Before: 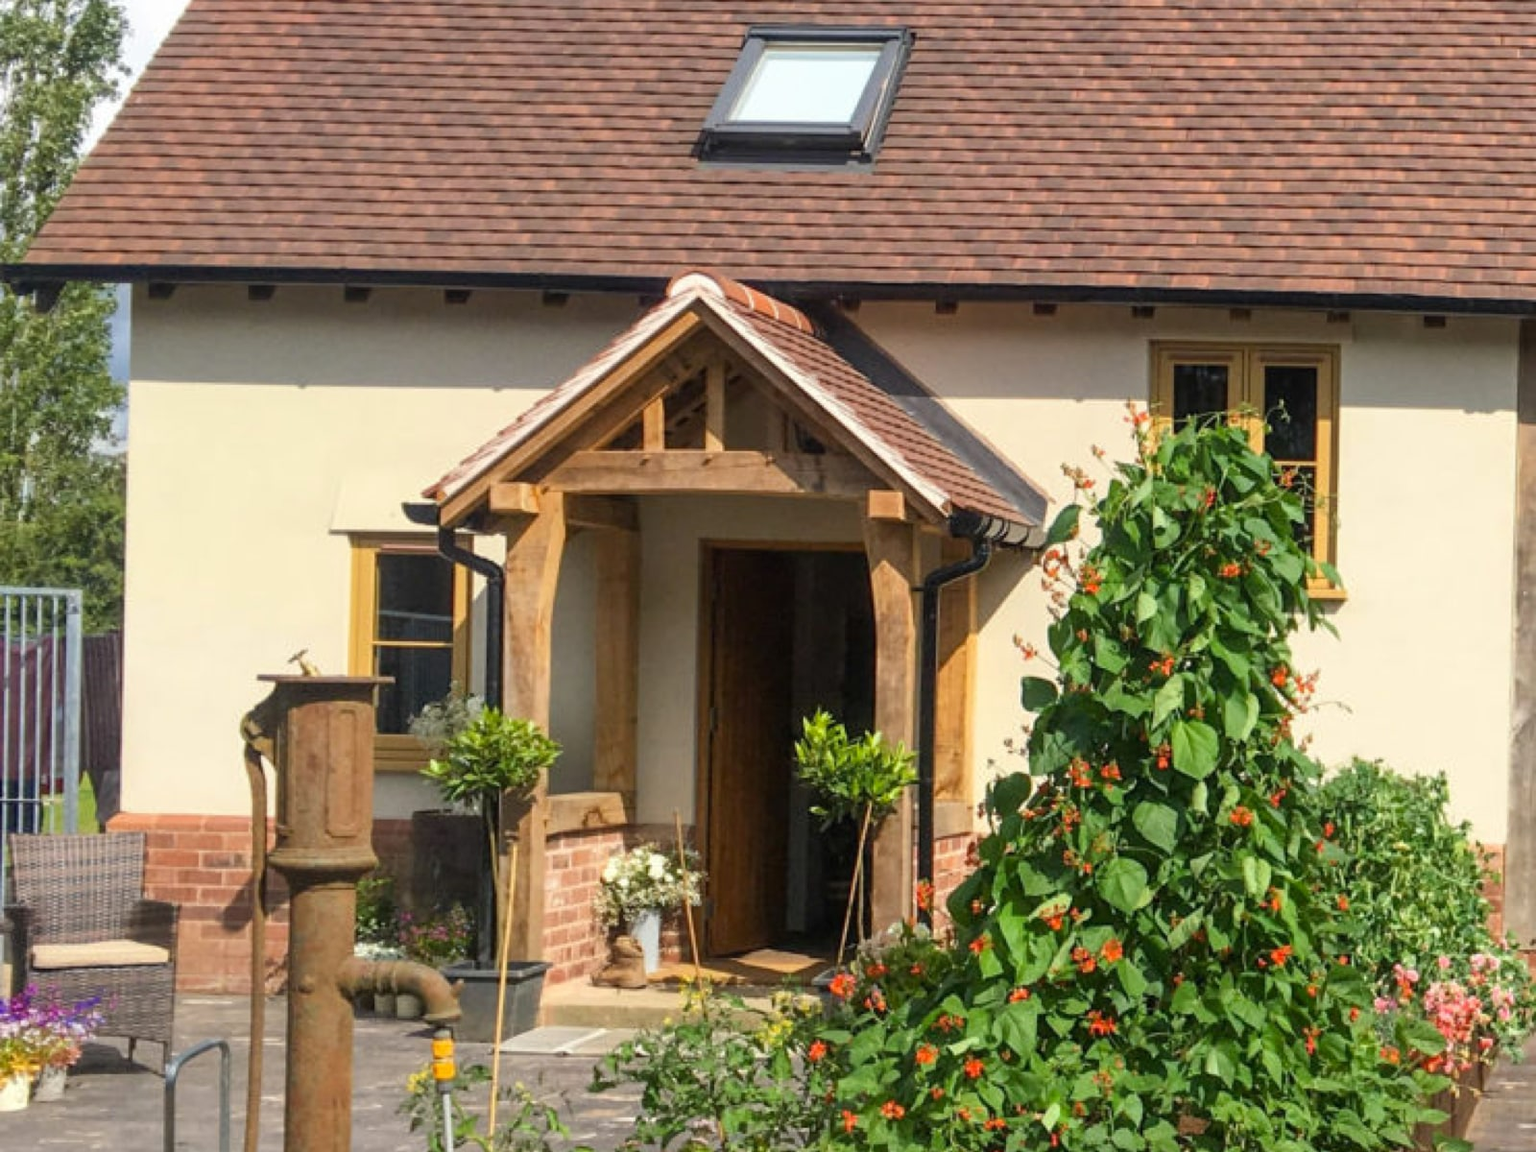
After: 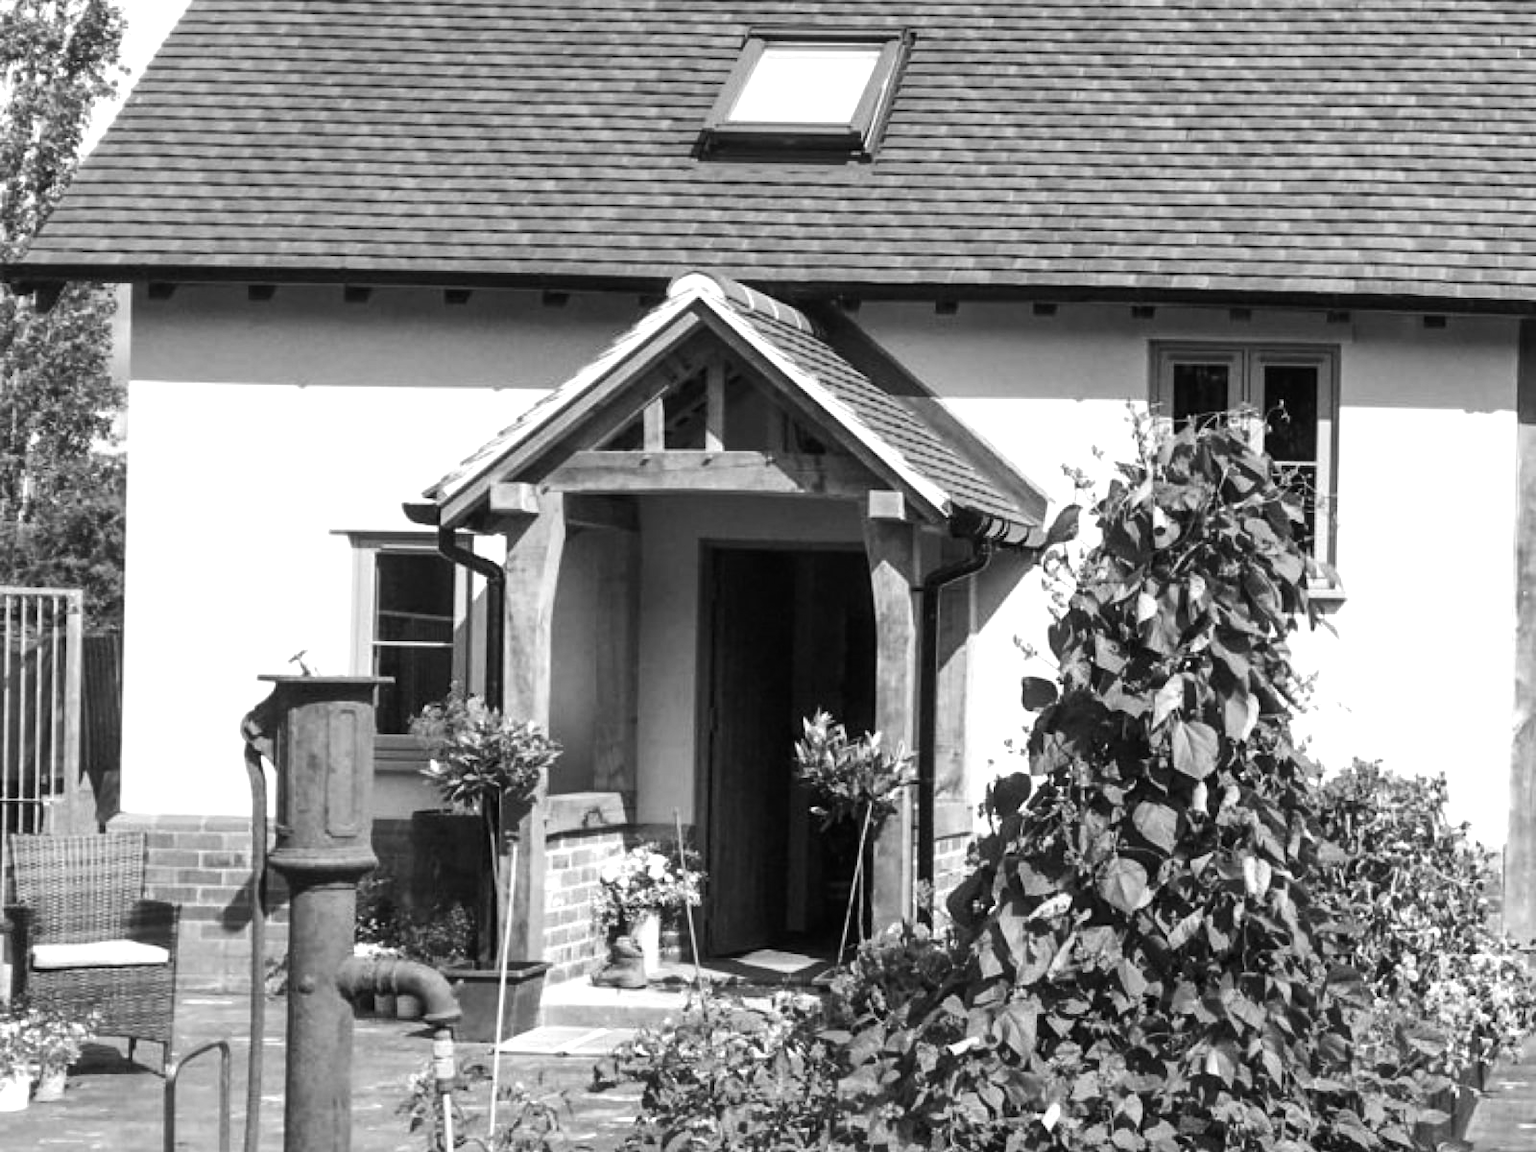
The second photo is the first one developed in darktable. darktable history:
tone equalizer: -8 EV -0.75 EV, -7 EV -0.7 EV, -6 EV -0.6 EV, -5 EV -0.4 EV, -3 EV 0.4 EV, -2 EV 0.6 EV, -1 EV 0.7 EV, +0 EV 0.75 EV, edges refinement/feathering 500, mask exposure compensation -1.57 EV, preserve details no
monochrome: on, module defaults
